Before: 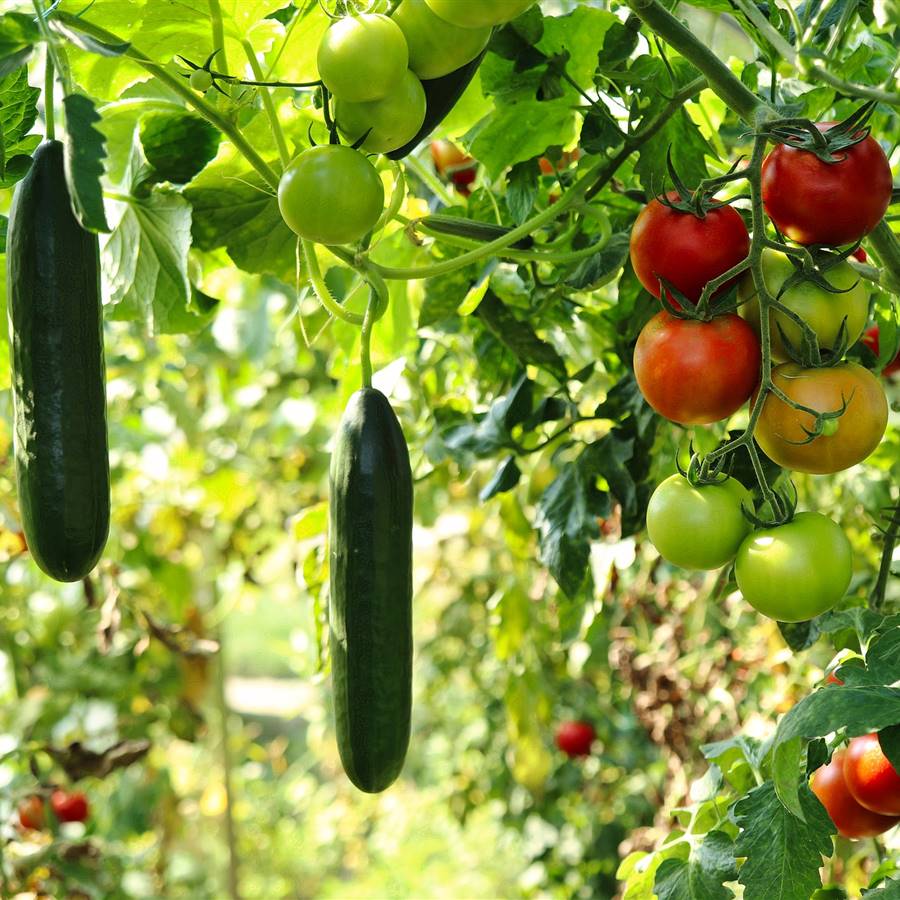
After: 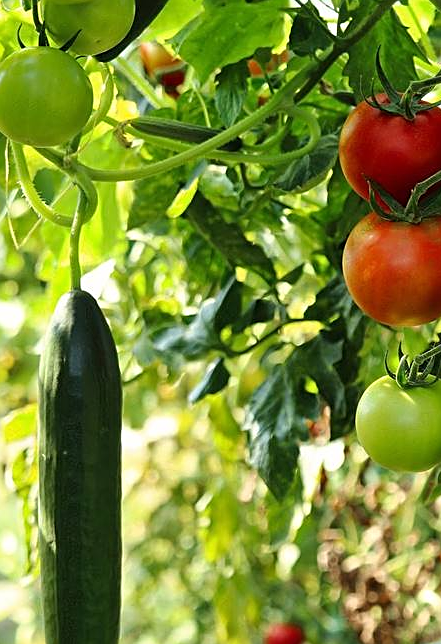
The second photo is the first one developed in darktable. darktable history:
crop: left 32.391%, top 10.926%, right 18.535%, bottom 17.428%
sharpen: on, module defaults
